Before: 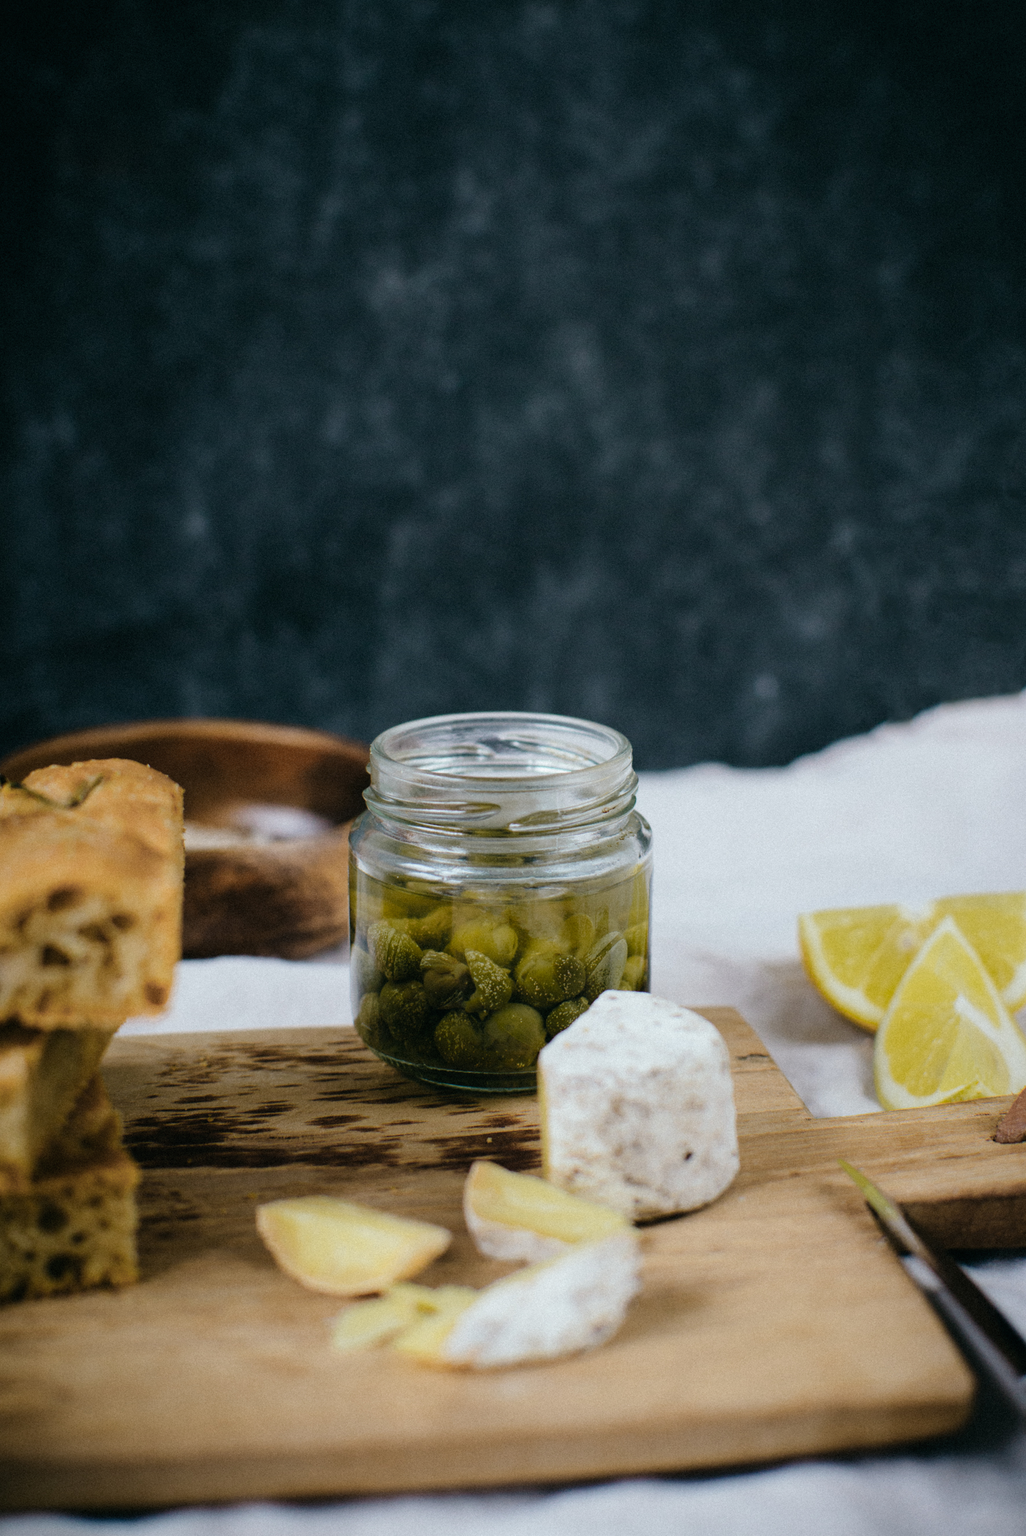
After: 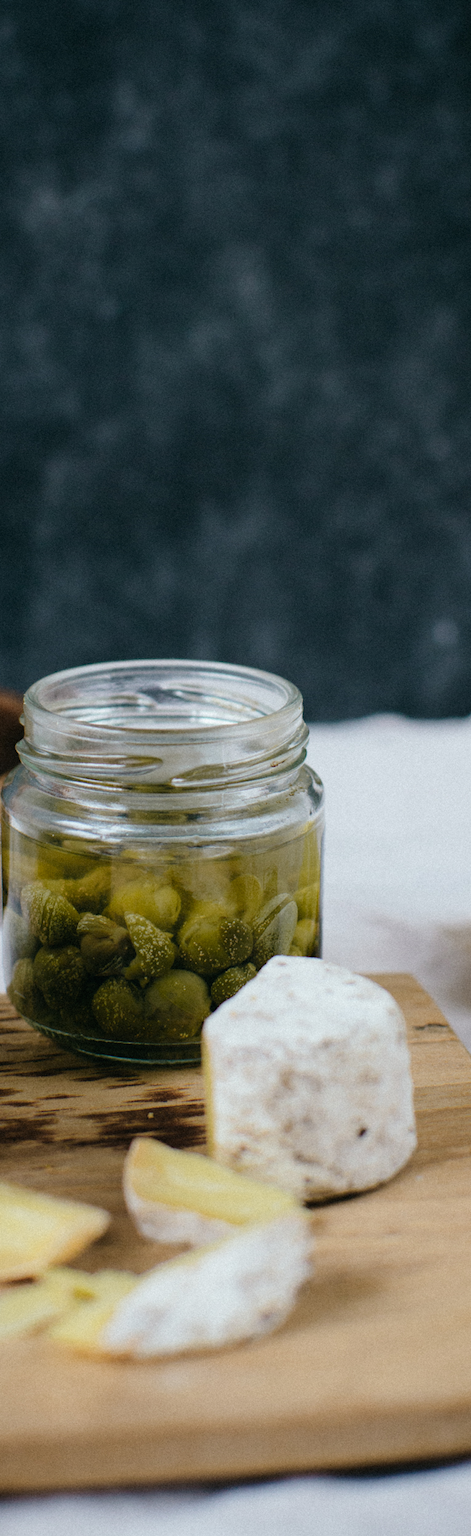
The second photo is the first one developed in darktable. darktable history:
crop: left 33.923%, top 6.045%, right 22.821%
